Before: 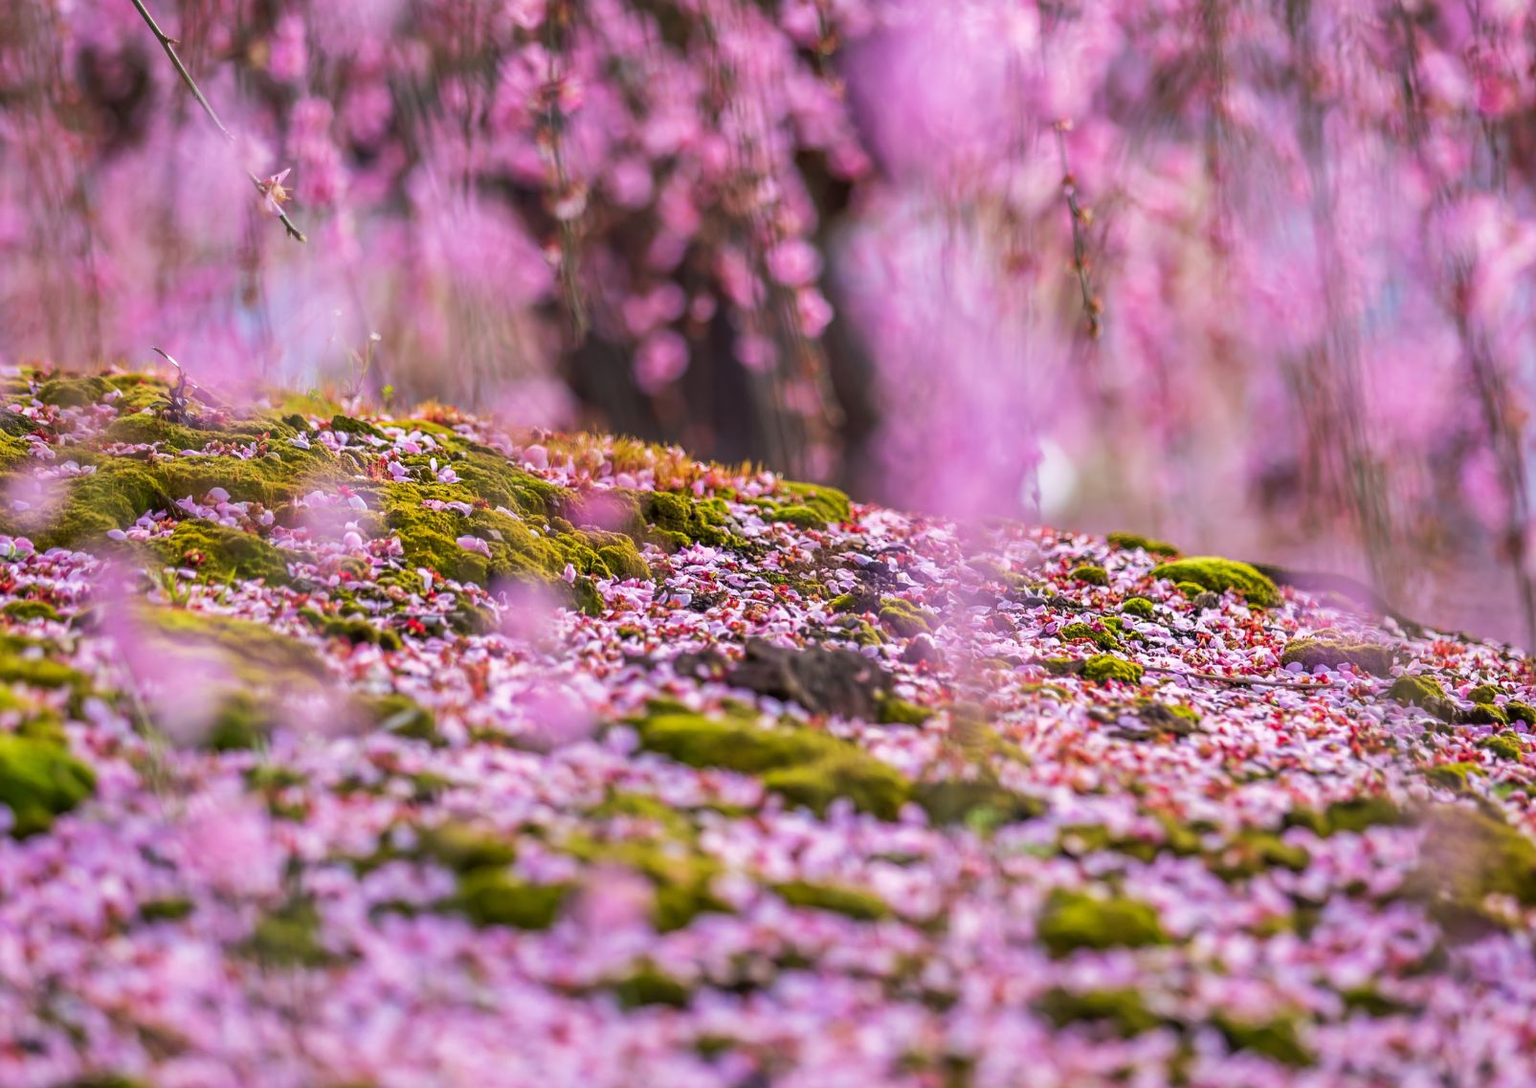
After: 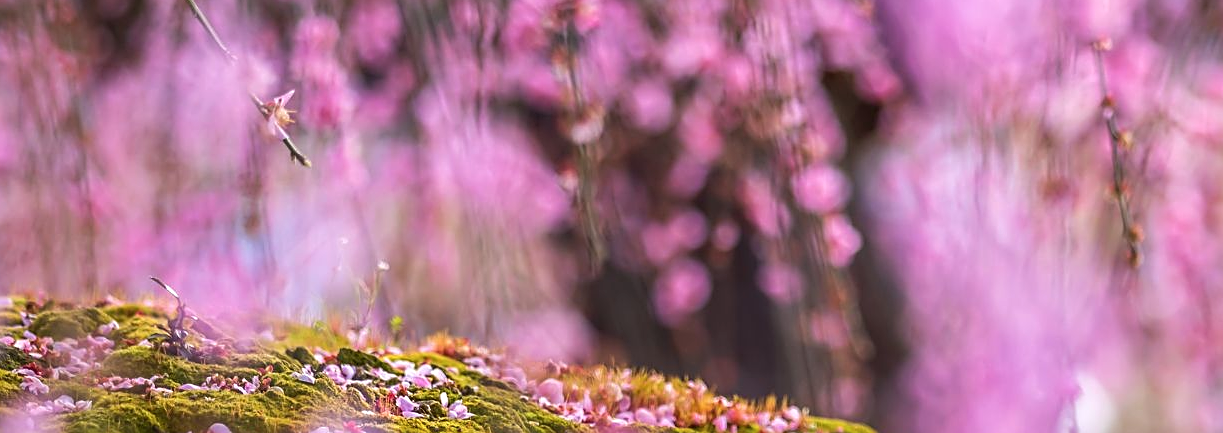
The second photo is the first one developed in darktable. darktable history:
crop: left 0.579%, top 7.627%, right 23.167%, bottom 54.275%
exposure: exposure 0.197 EV, compensate highlight preservation false
sharpen: on, module defaults
contrast brightness saturation: saturation -0.05
